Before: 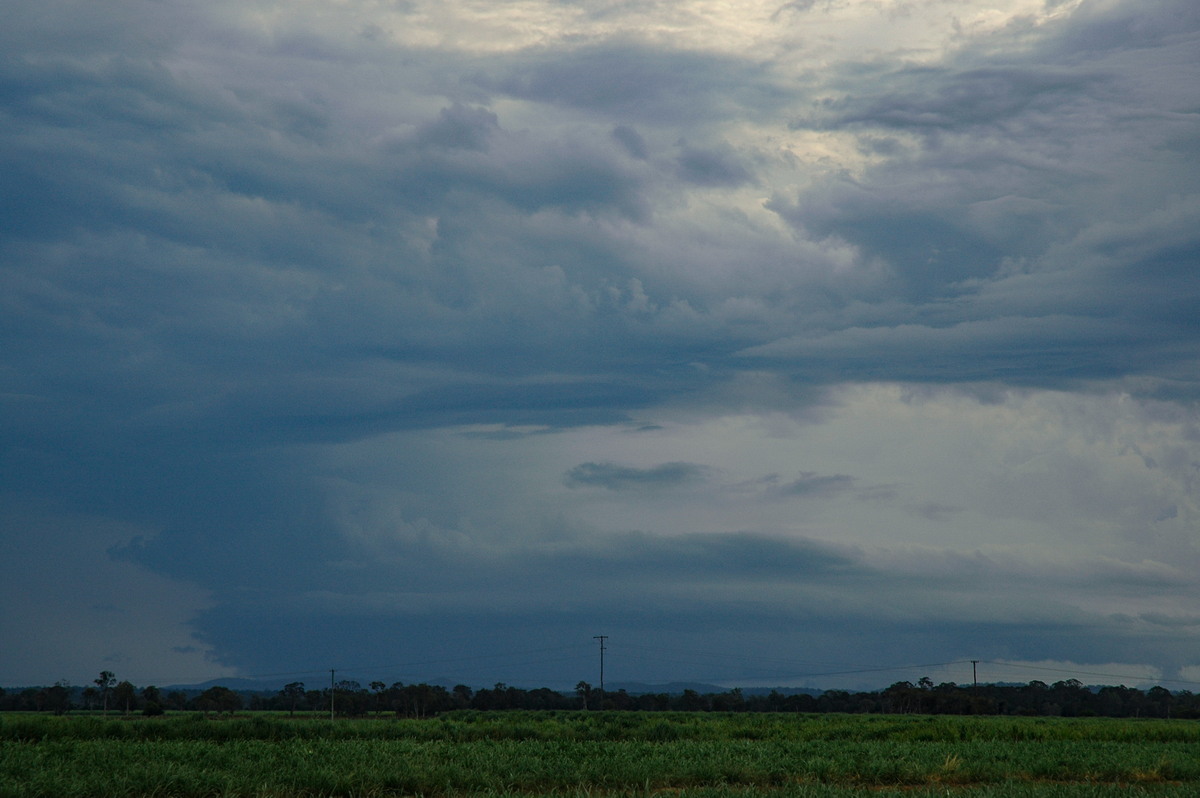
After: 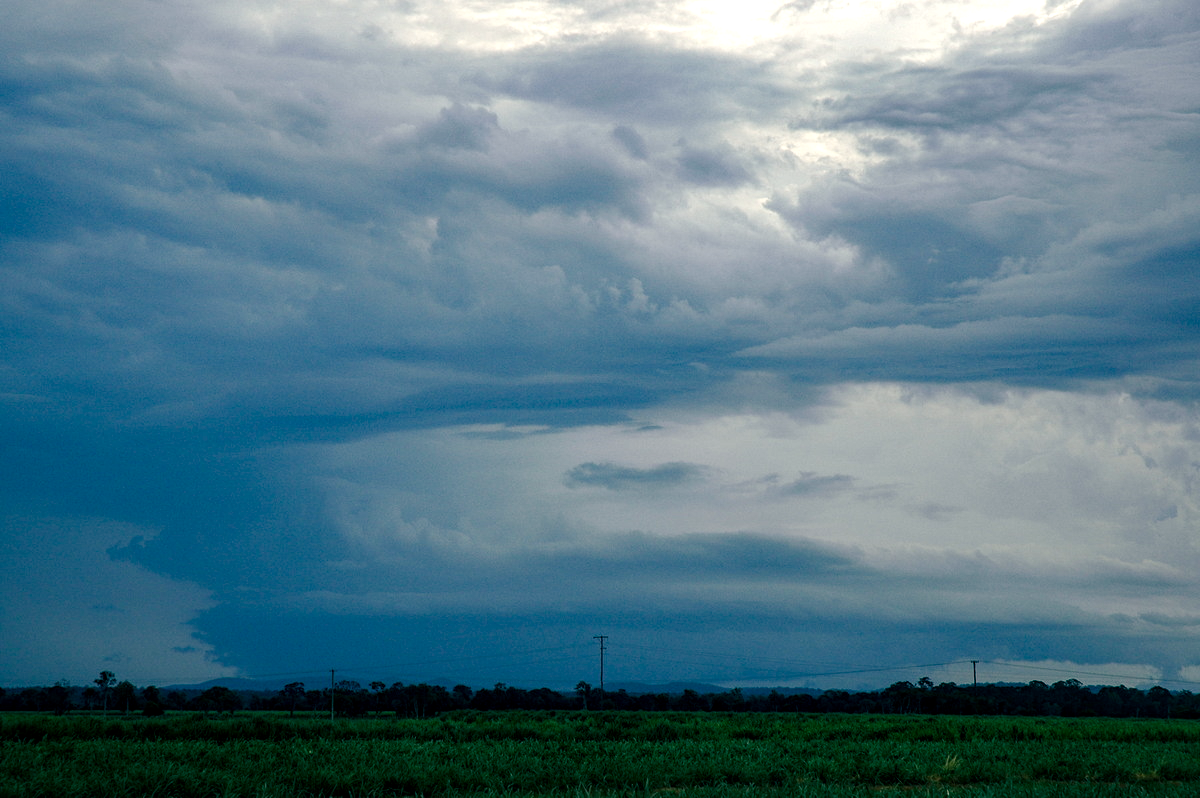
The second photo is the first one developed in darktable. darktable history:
tone equalizer: -8 EV -0.755 EV, -7 EV -0.672 EV, -6 EV -0.564 EV, -5 EV -0.378 EV, -3 EV 0.38 EV, -2 EV 0.6 EV, -1 EV 0.681 EV, +0 EV 0.756 EV
color balance rgb: shadows lift › luminance -28.387%, shadows lift › chroma 10.154%, shadows lift › hue 231.91°, perceptual saturation grading › global saturation 20%, perceptual saturation grading › highlights -50.142%, perceptual saturation grading › shadows 30.142%, global vibrance 9.548%
local contrast: on, module defaults
contrast brightness saturation: saturation -0.159
